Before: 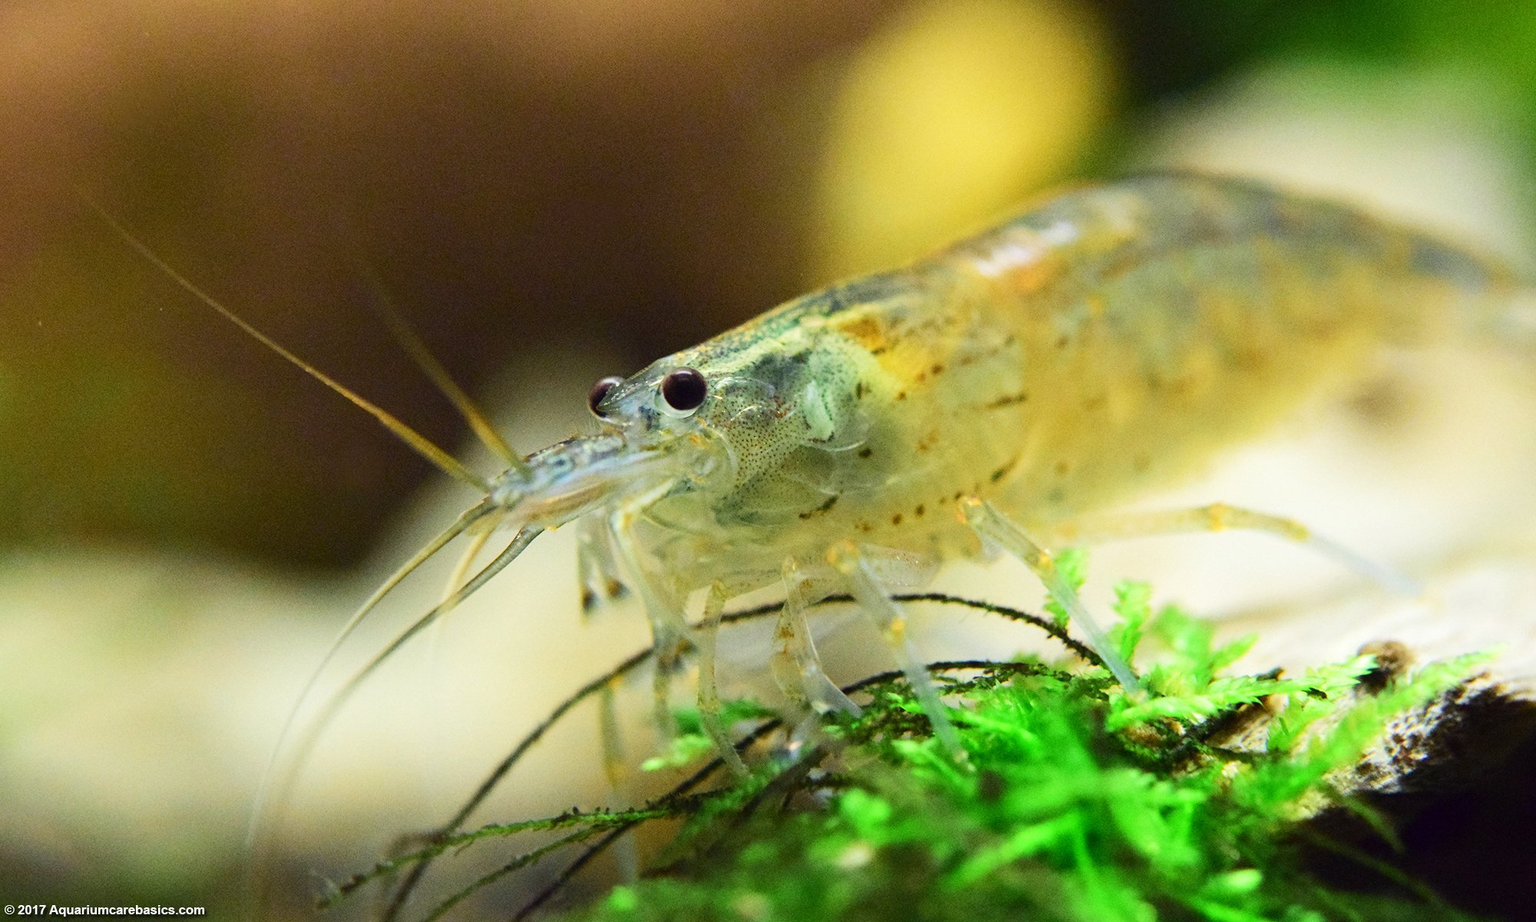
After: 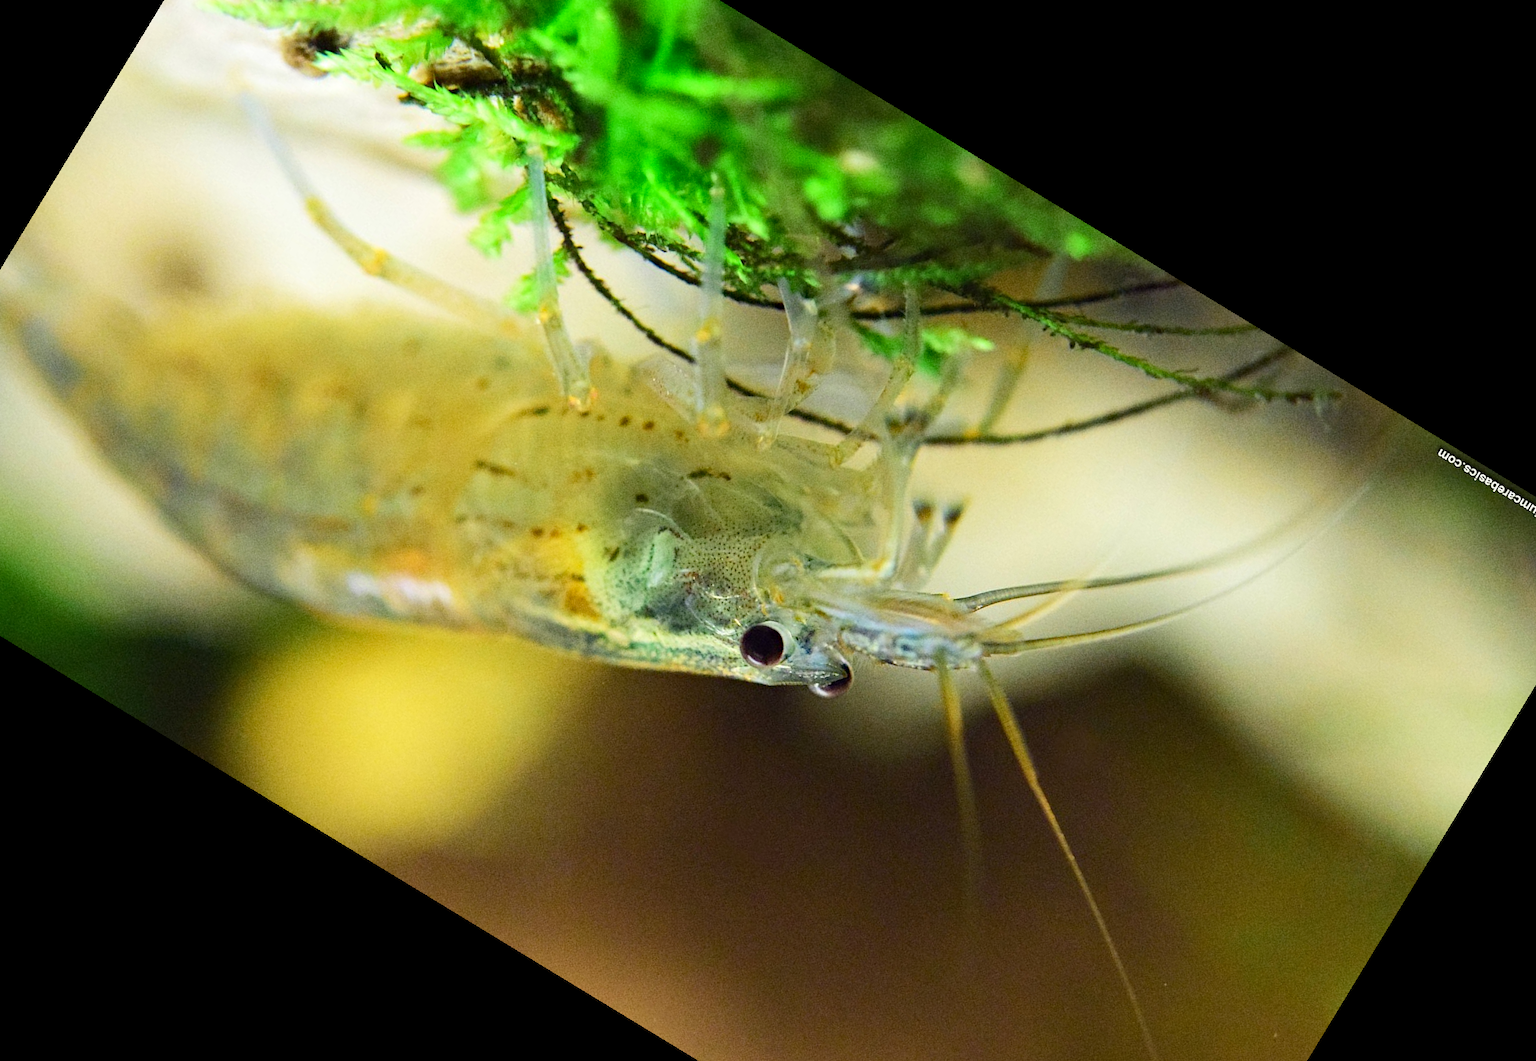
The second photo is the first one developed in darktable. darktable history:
haze removal: compatibility mode true, adaptive false
crop and rotate: angle 148.68°, left 9.111%, top 15.603%, right 4.588%, bottom 17.041%
grain: coarseness 14.57 ISO, strength 8.8%
